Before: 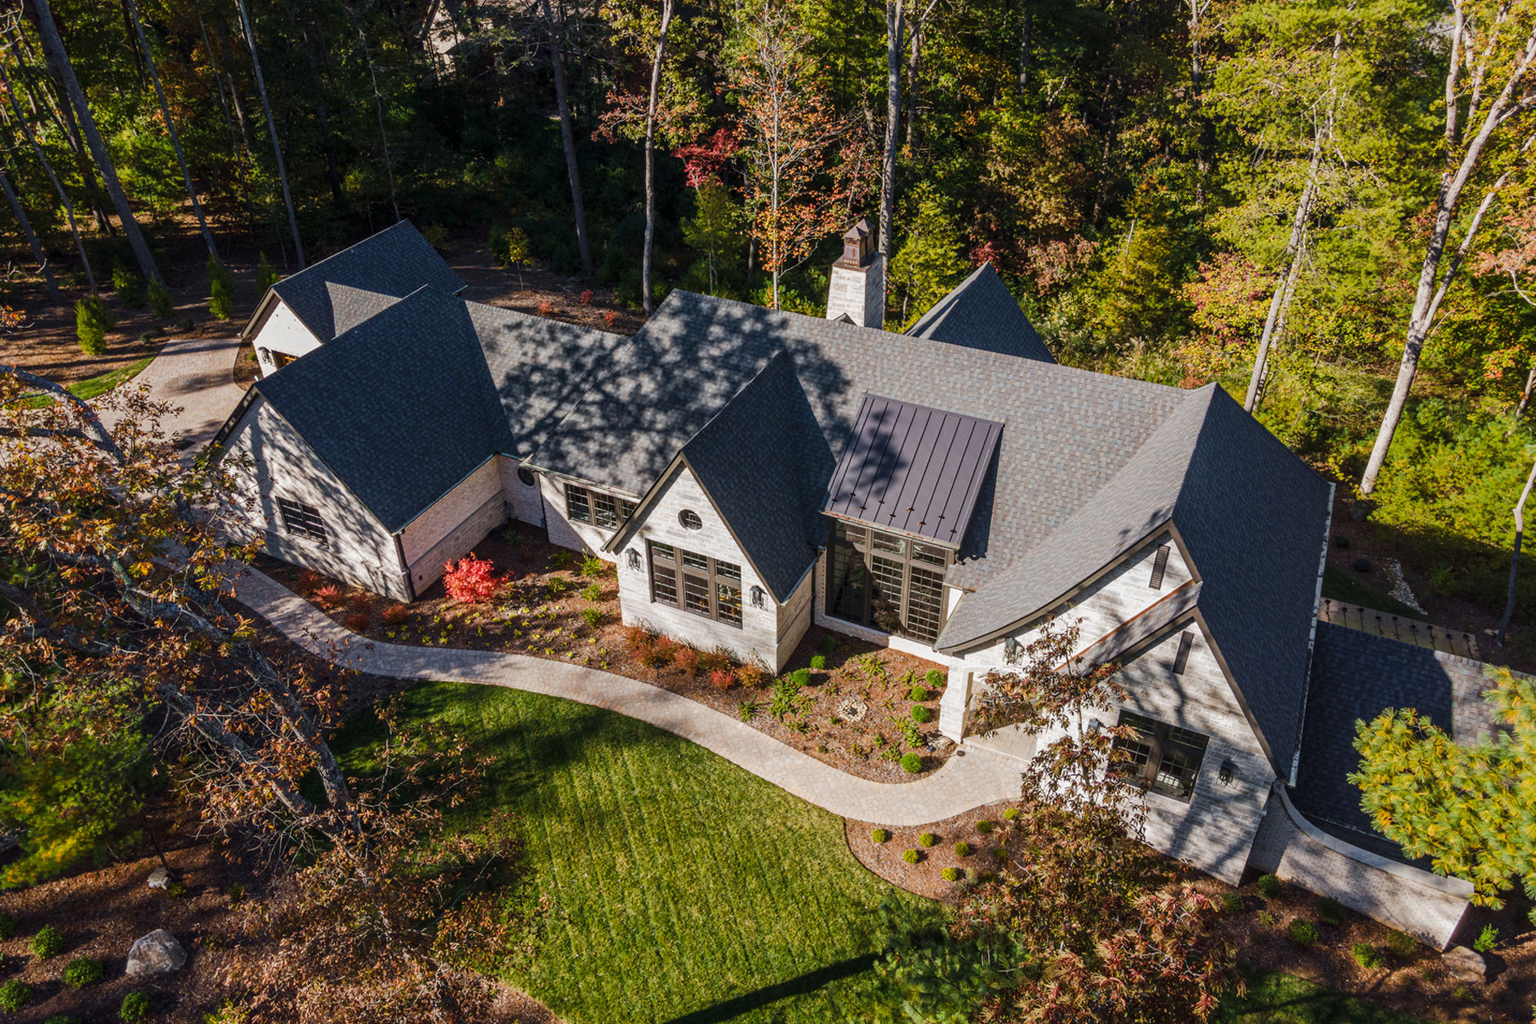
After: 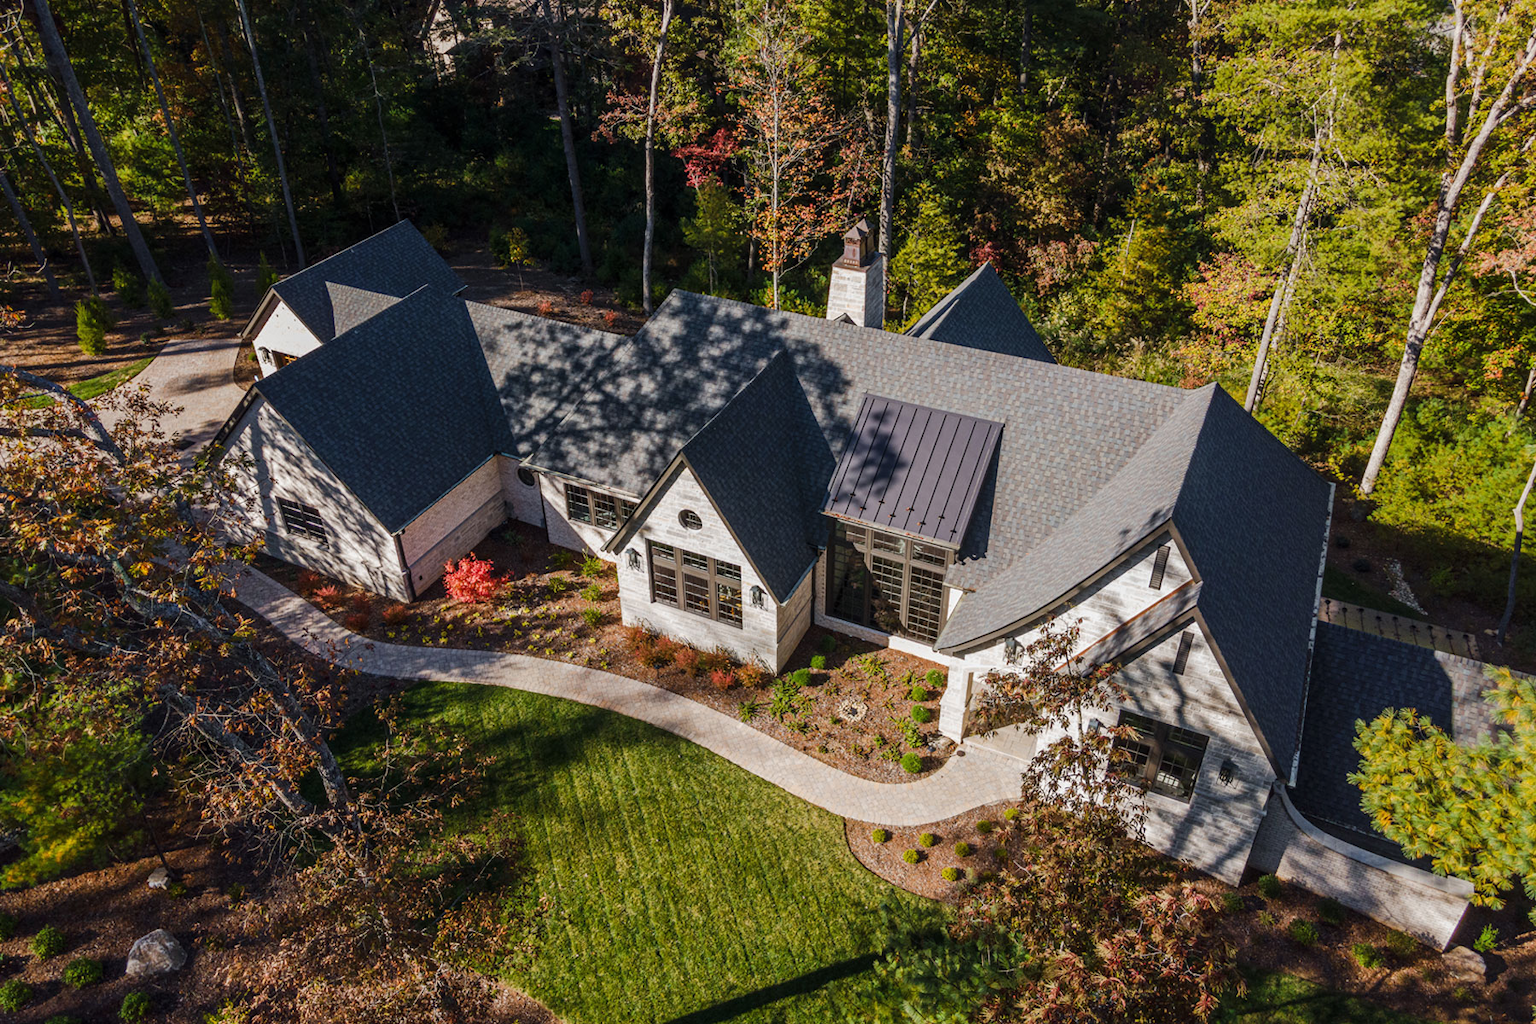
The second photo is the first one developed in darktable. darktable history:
levels: levels [0, 0.51, 1]
rotate and perspective: crop left 0, crop top 0
